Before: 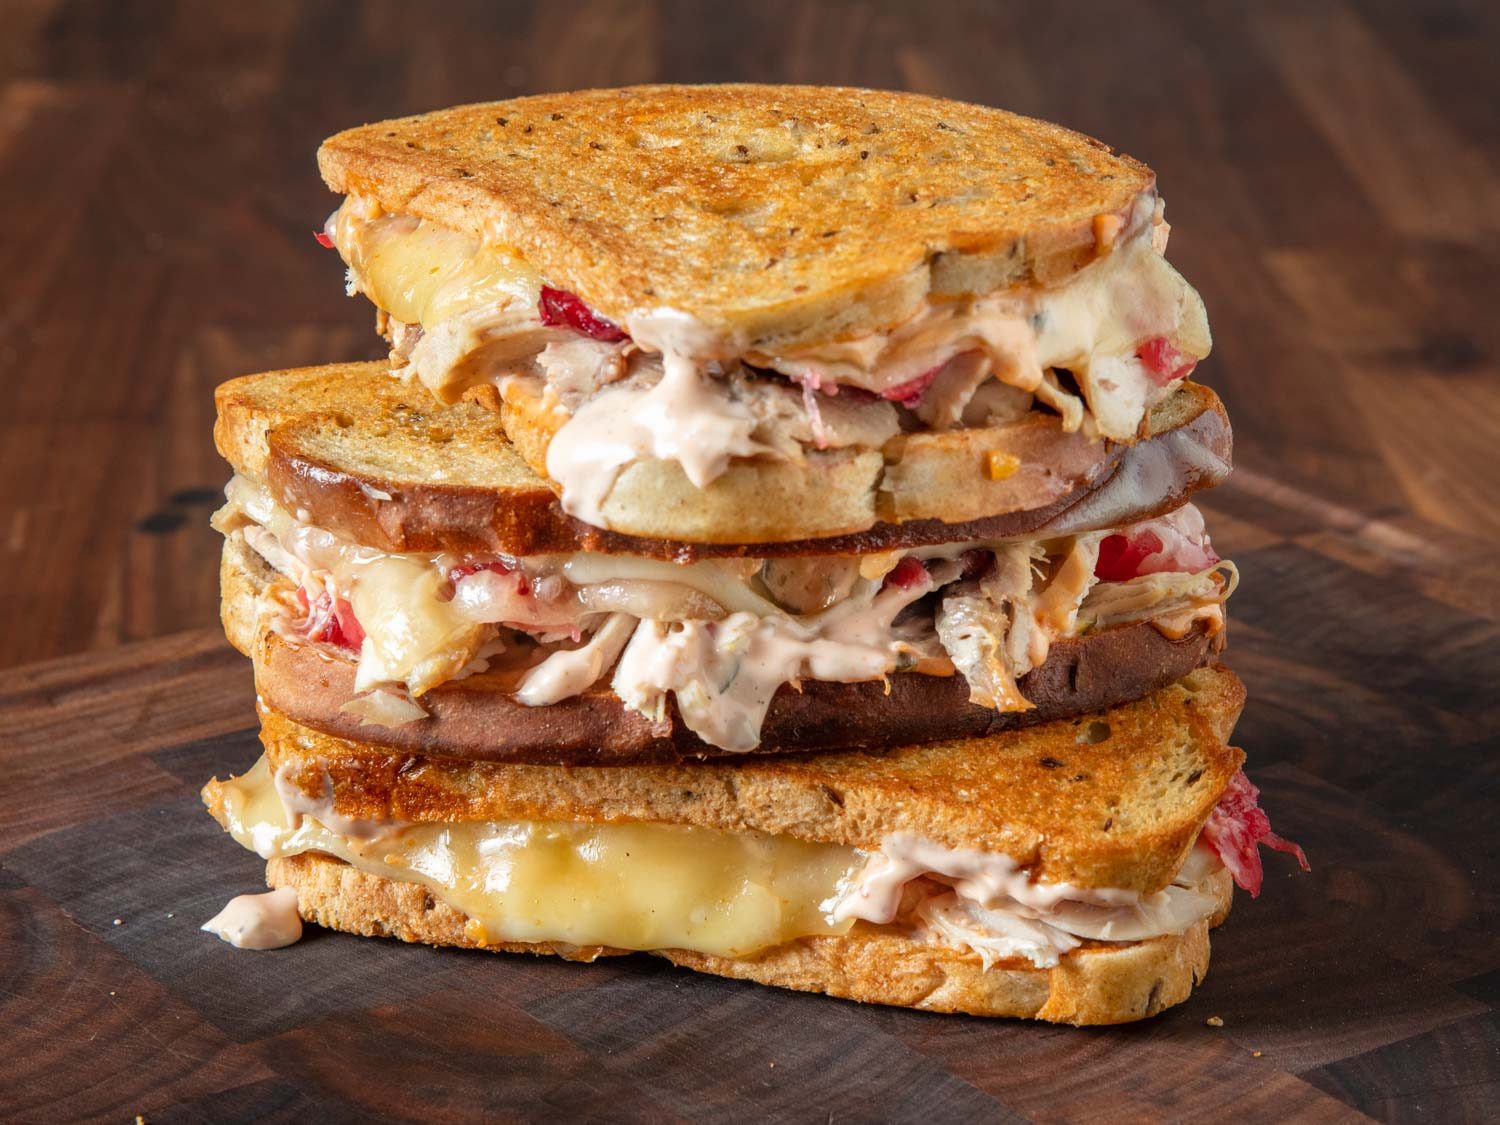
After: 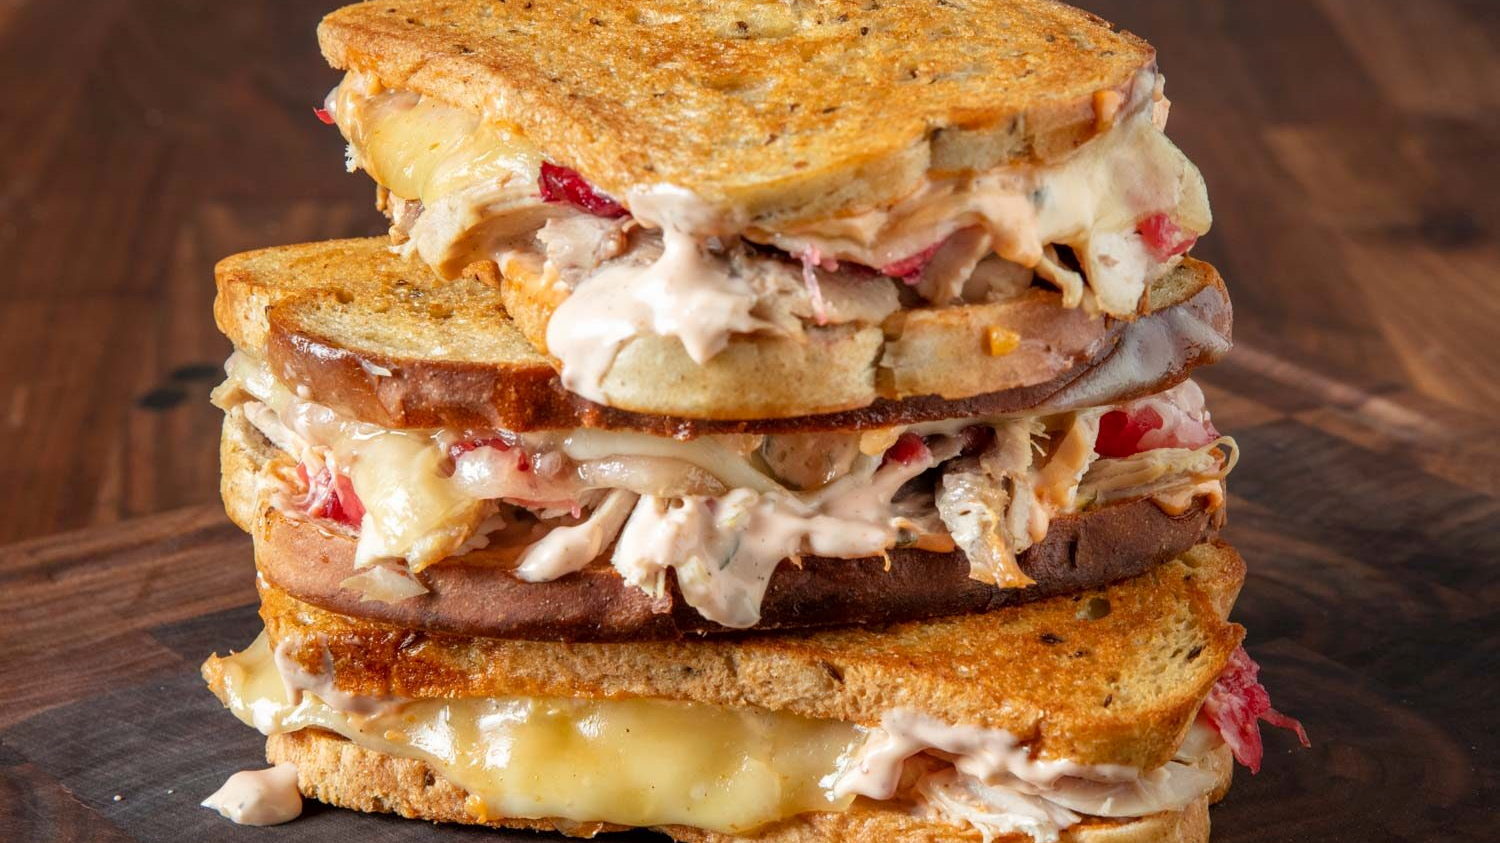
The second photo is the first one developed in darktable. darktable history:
crop: top 11.038%, bottom 13.962%
exposure: black level correction 0.001, compensate highlight preservation false
